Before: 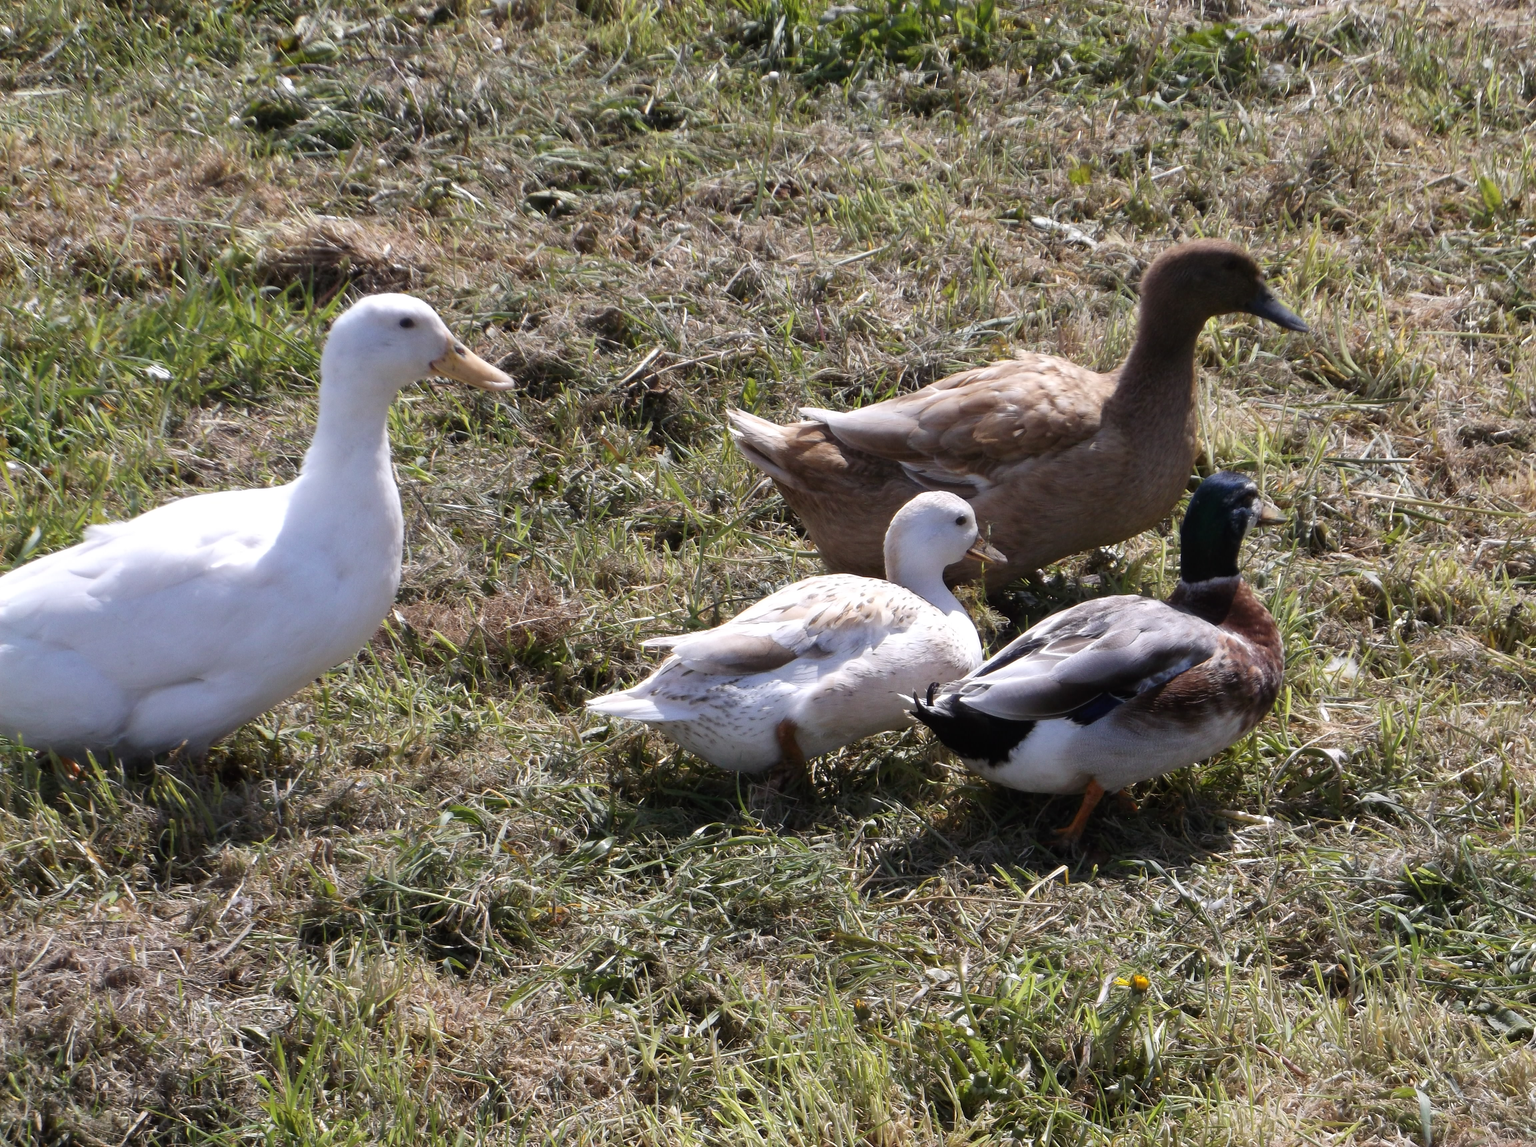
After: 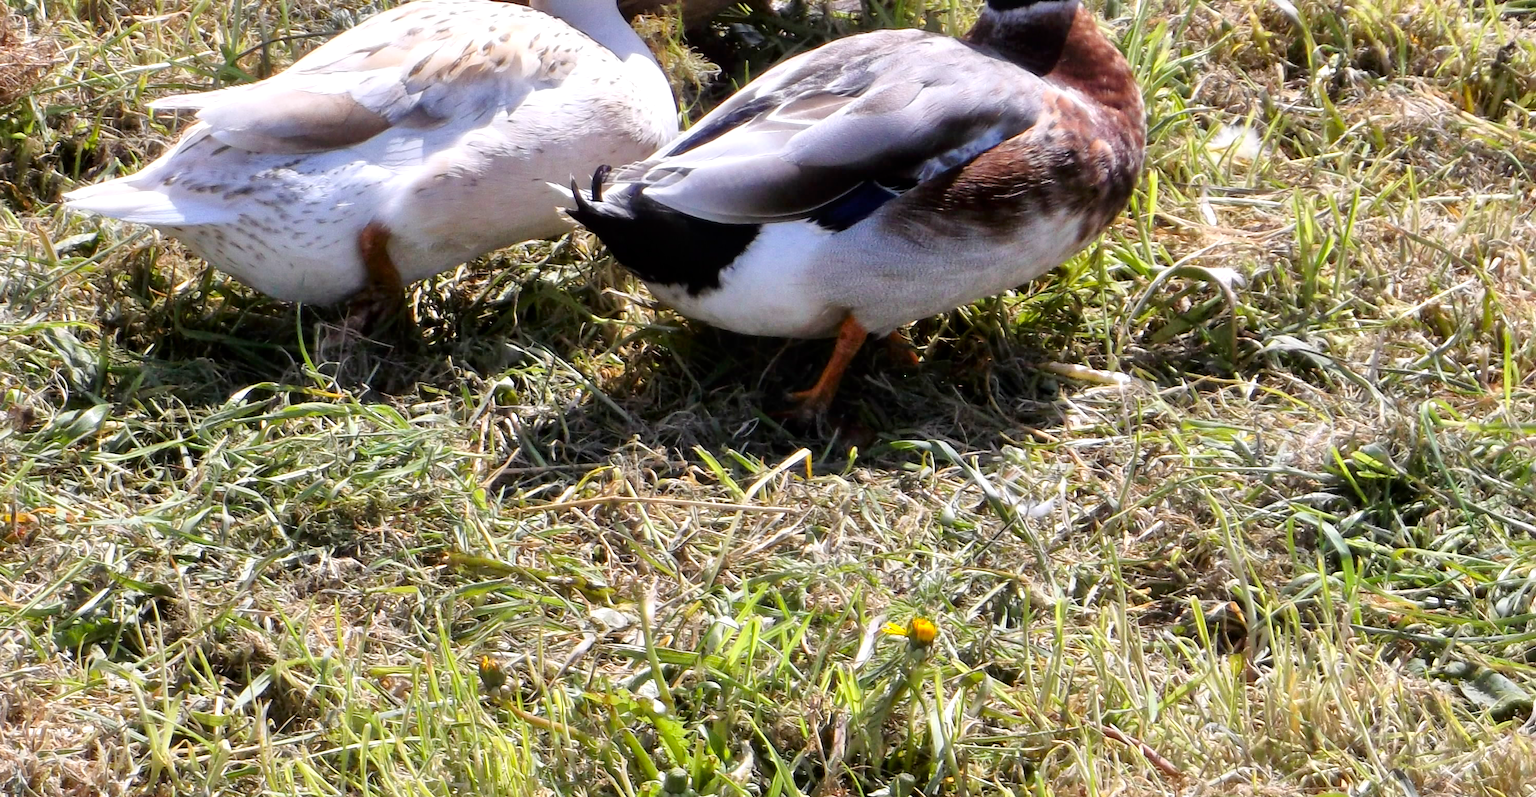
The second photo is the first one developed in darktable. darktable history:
contrast brightness saturation: contrast 0.18, saturation 0.3
local contrast: mode bilateral grid, contrast 20, coarseness 50, detail 120%, midtone range 0.2
tone equalizer: -7 EV 0.15 EV, -6 EV 0.6 EV, -5 EV 1.15 EV, -4 EV 1.33 EV, -3 EV 1.15 EV, -2 EV 0.6 EV, -1 EV 0.15 EV, mask exposure compensation -0.5 EV
crop and rotate: left 35.509%, top 50.238%, bottom 4.934%
